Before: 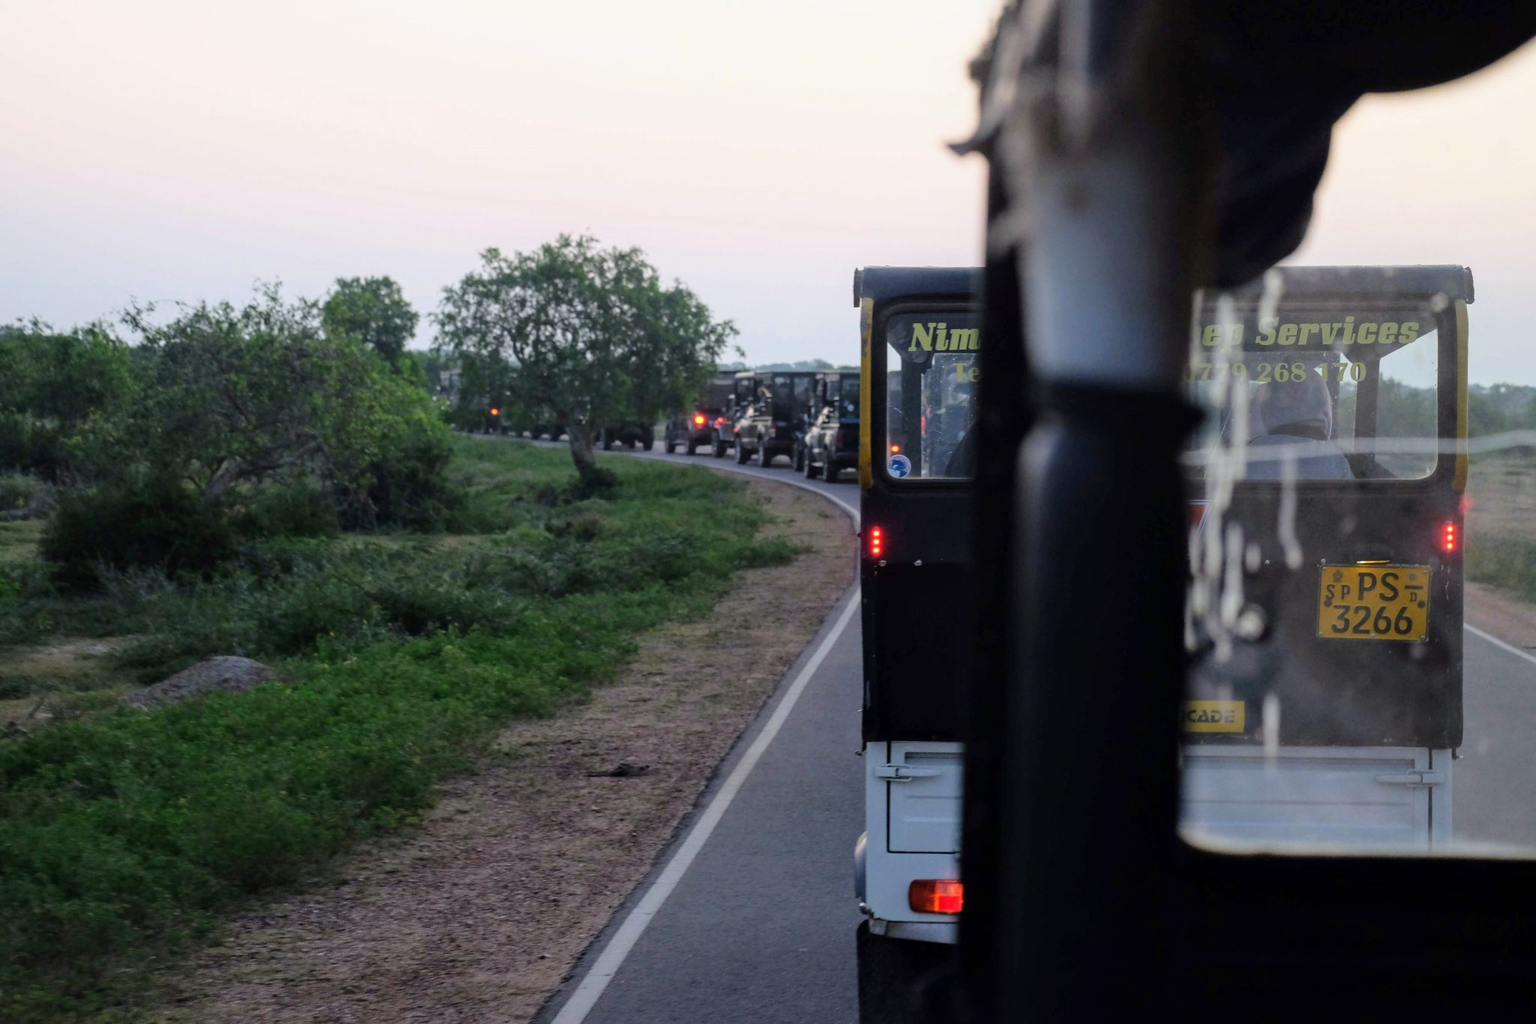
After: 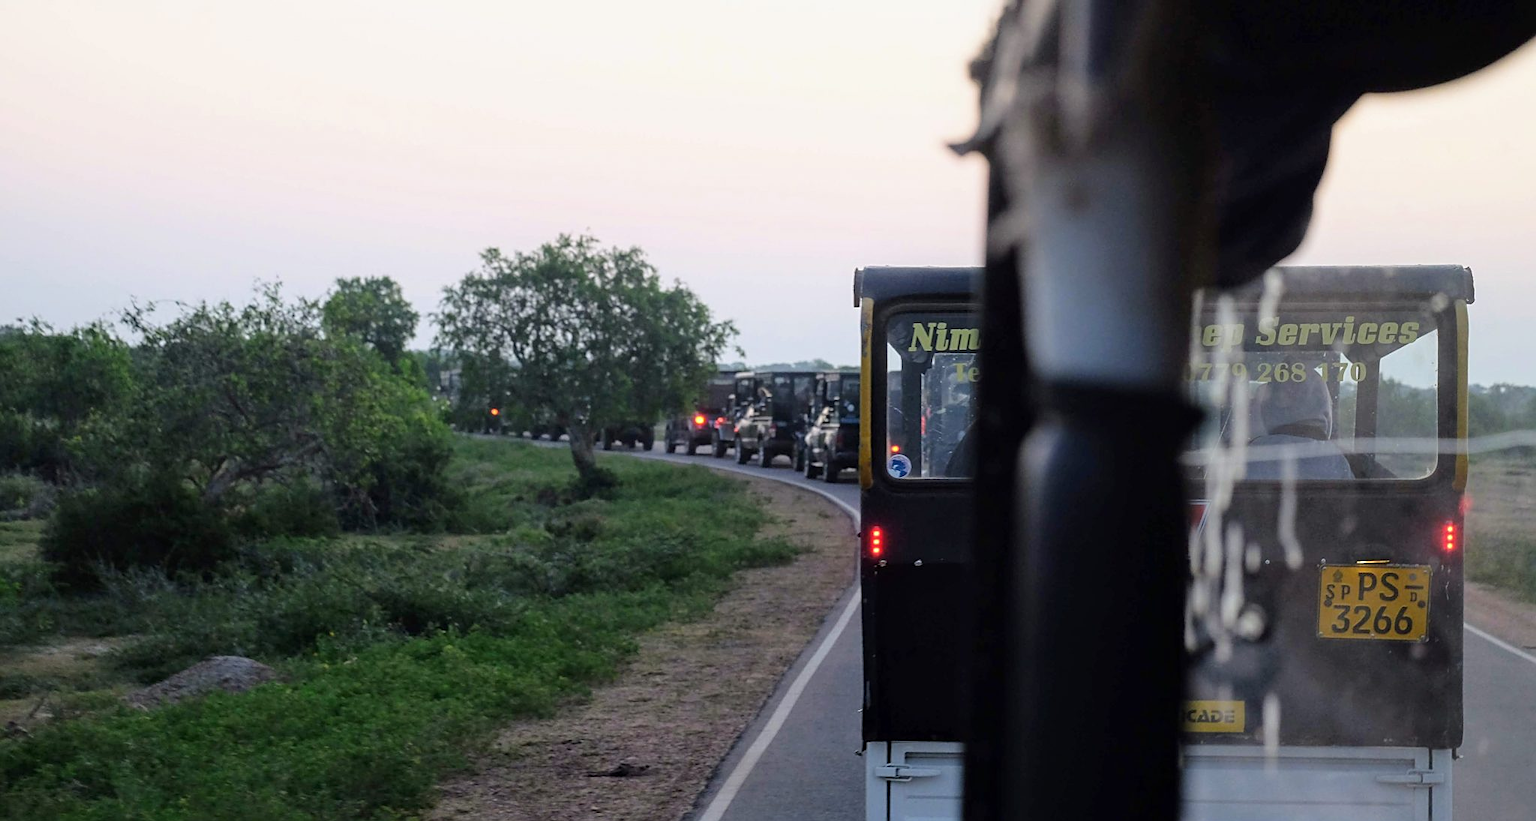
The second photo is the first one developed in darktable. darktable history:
sharpen: on, module defaults
crop: bottom 19.707%
